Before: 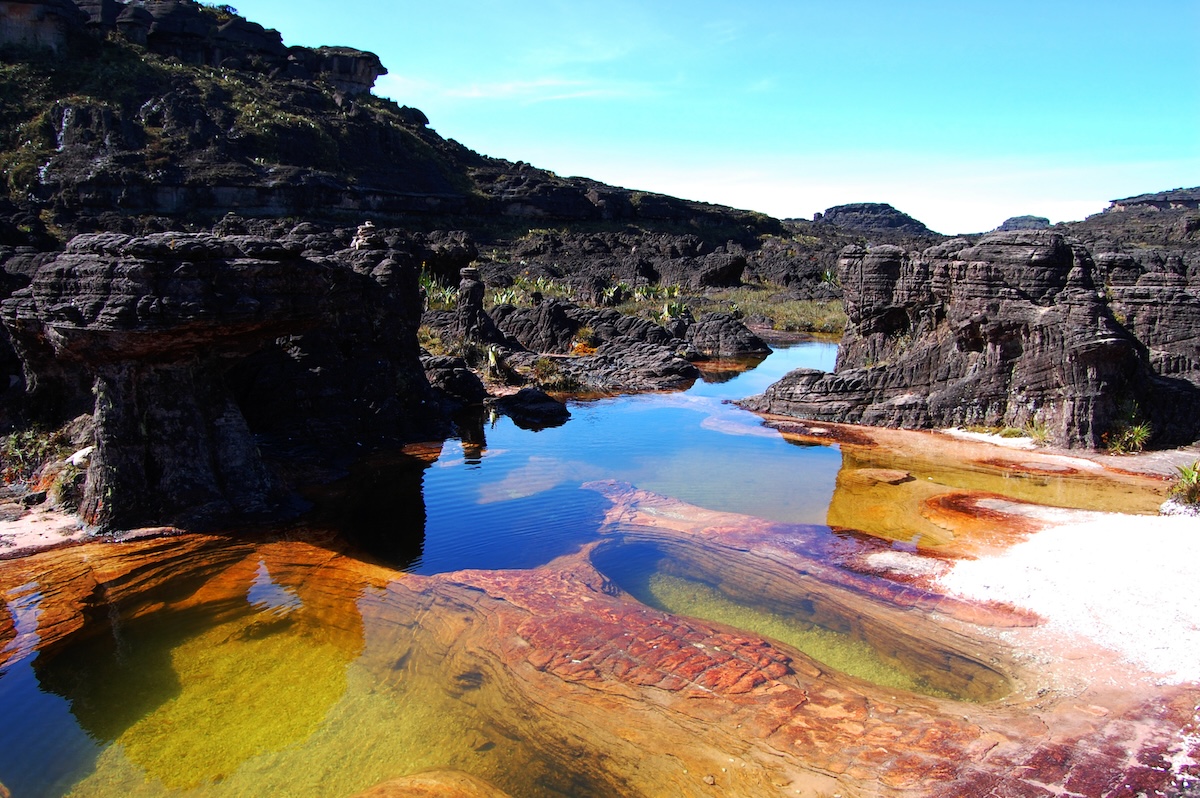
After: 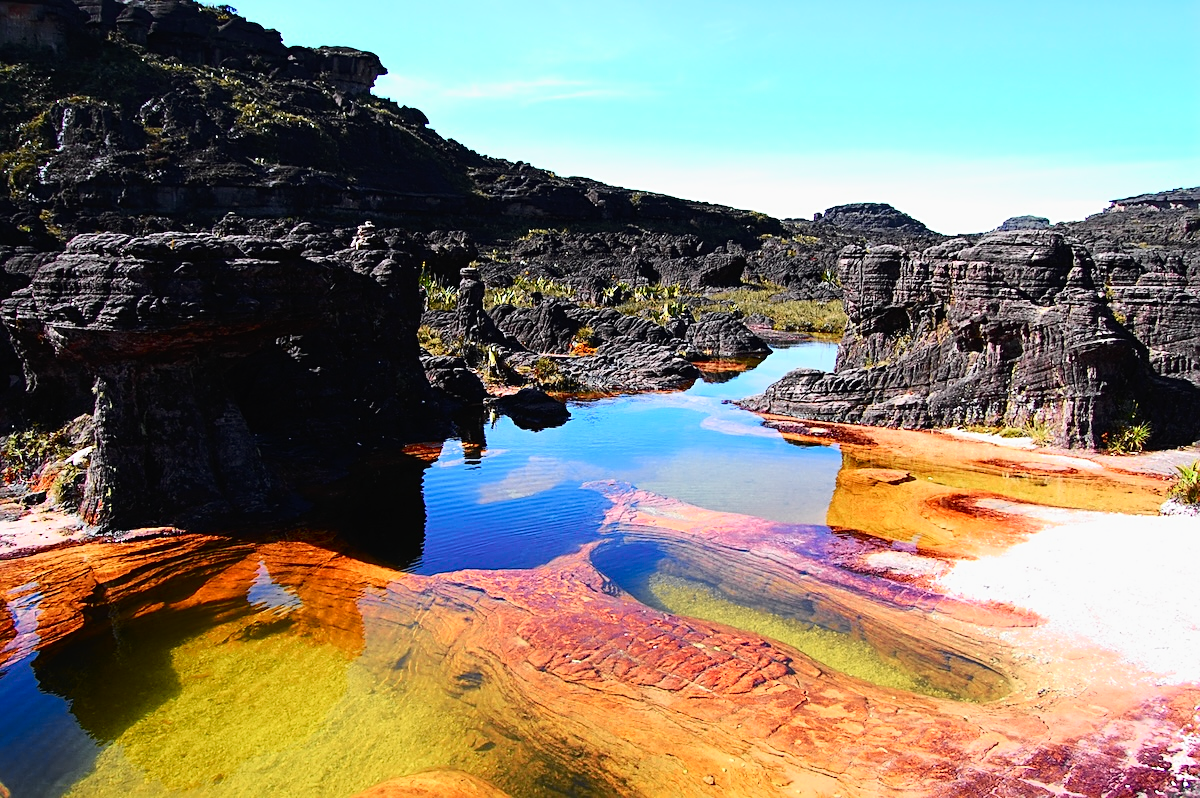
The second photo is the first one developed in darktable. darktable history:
tone curve: curves: ch0 [(0, 0.012) (0.037, 0.03) (0.123, 0.092) (0.19, 0.157) (0.269, 0.27) (0.48, 0.57) (0.595, 0.695) (0.718, 0.823) (0.855, 0.913) (1, 0.982)]; ch1 [(0, 0) (0.243, 0.245) (0.422, 0.415) (0.493, 0.495) (0.508, 0.506) (0.536, 0.542) (0.569, 0.611) (0.611, 0.662) (0.769, 0.807) (1, 1)]; ch2 [(0, 0) (0.249, 0.216) (0.349, 0.321) (0.424, 0.442) (0.476, 0.483) (0.498, 0.499) (0.517, 0.519) (0.532, 0.56) (0.569, 0.624) (0.614, 0.667) (0.706, 0.757) (0.808, 0.809) (0.991, 0.968)], color space Lab, independent channels, preserve colors none
sharpen: on, module defaults
